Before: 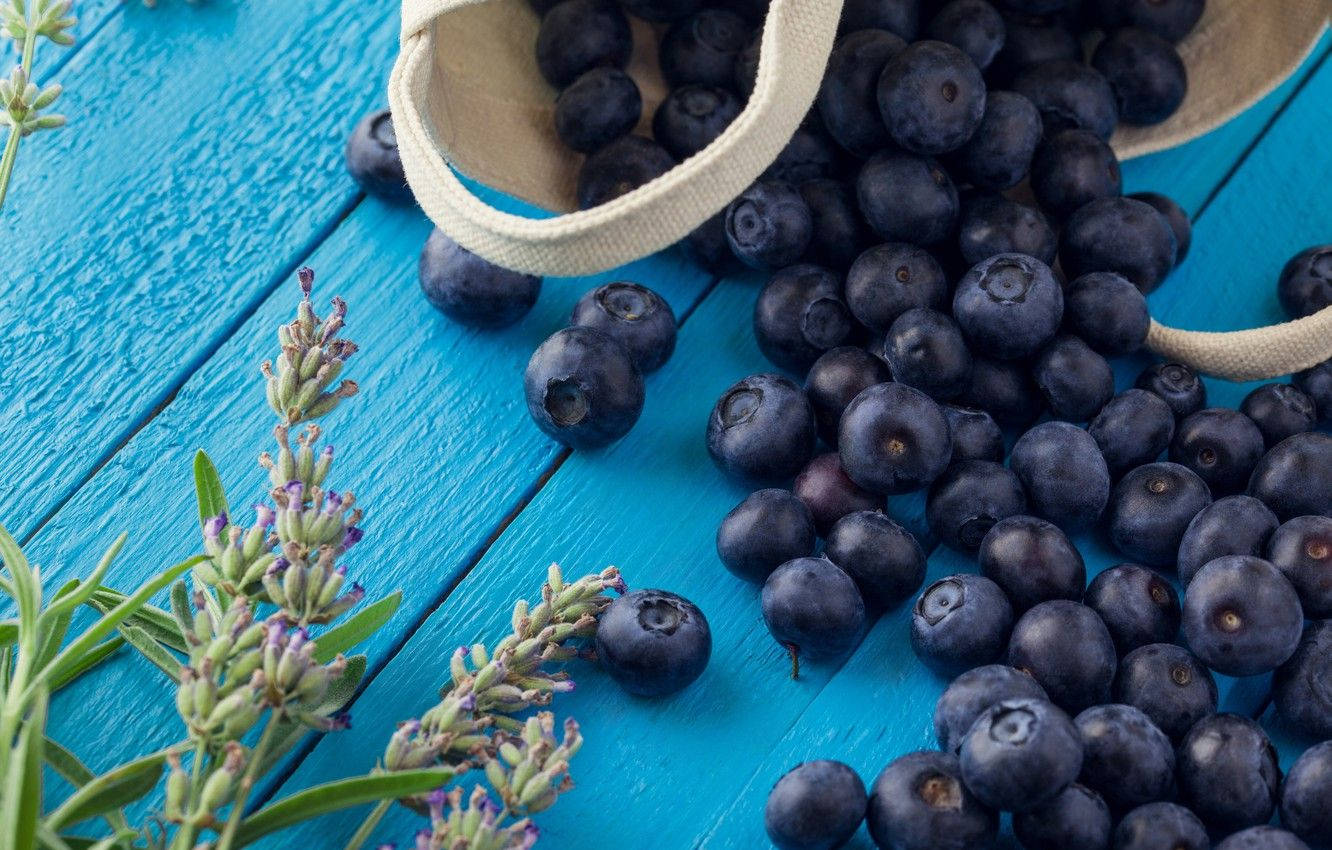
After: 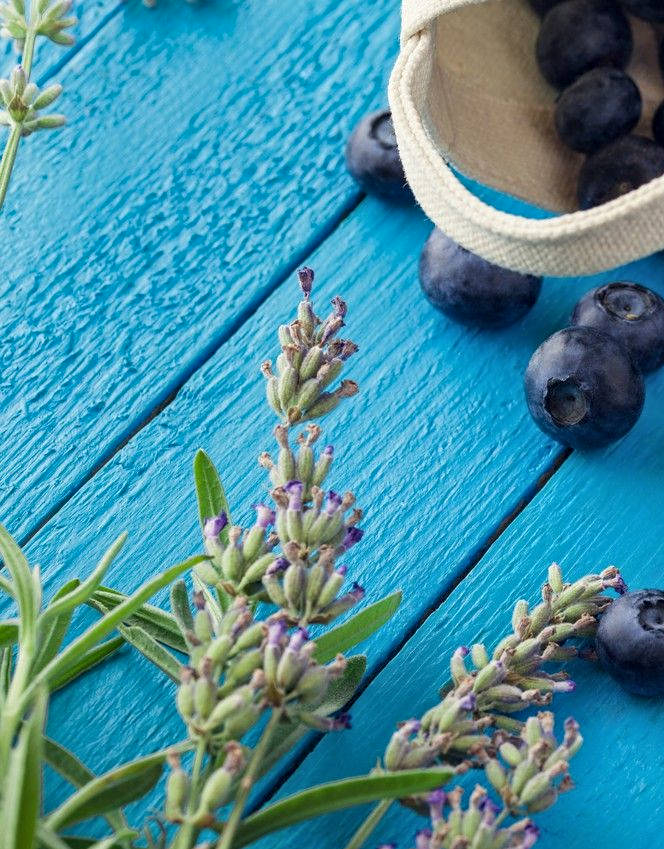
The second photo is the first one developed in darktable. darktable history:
crop and rotate: left 0.038%, top 0%, right 50.059%
shadows and highlights: shadows 36.32, highlights -27.04, soften with gaussian
contrast equalizer: y [[0.5, 0.504, 0.515, 0.527, 0.535, 0.534], [0.5 ×6], [0.491, 0.387, 0.179, 0.068, 0.068, 0.068], [0 ×5, 0.023], [0 ×6]]
